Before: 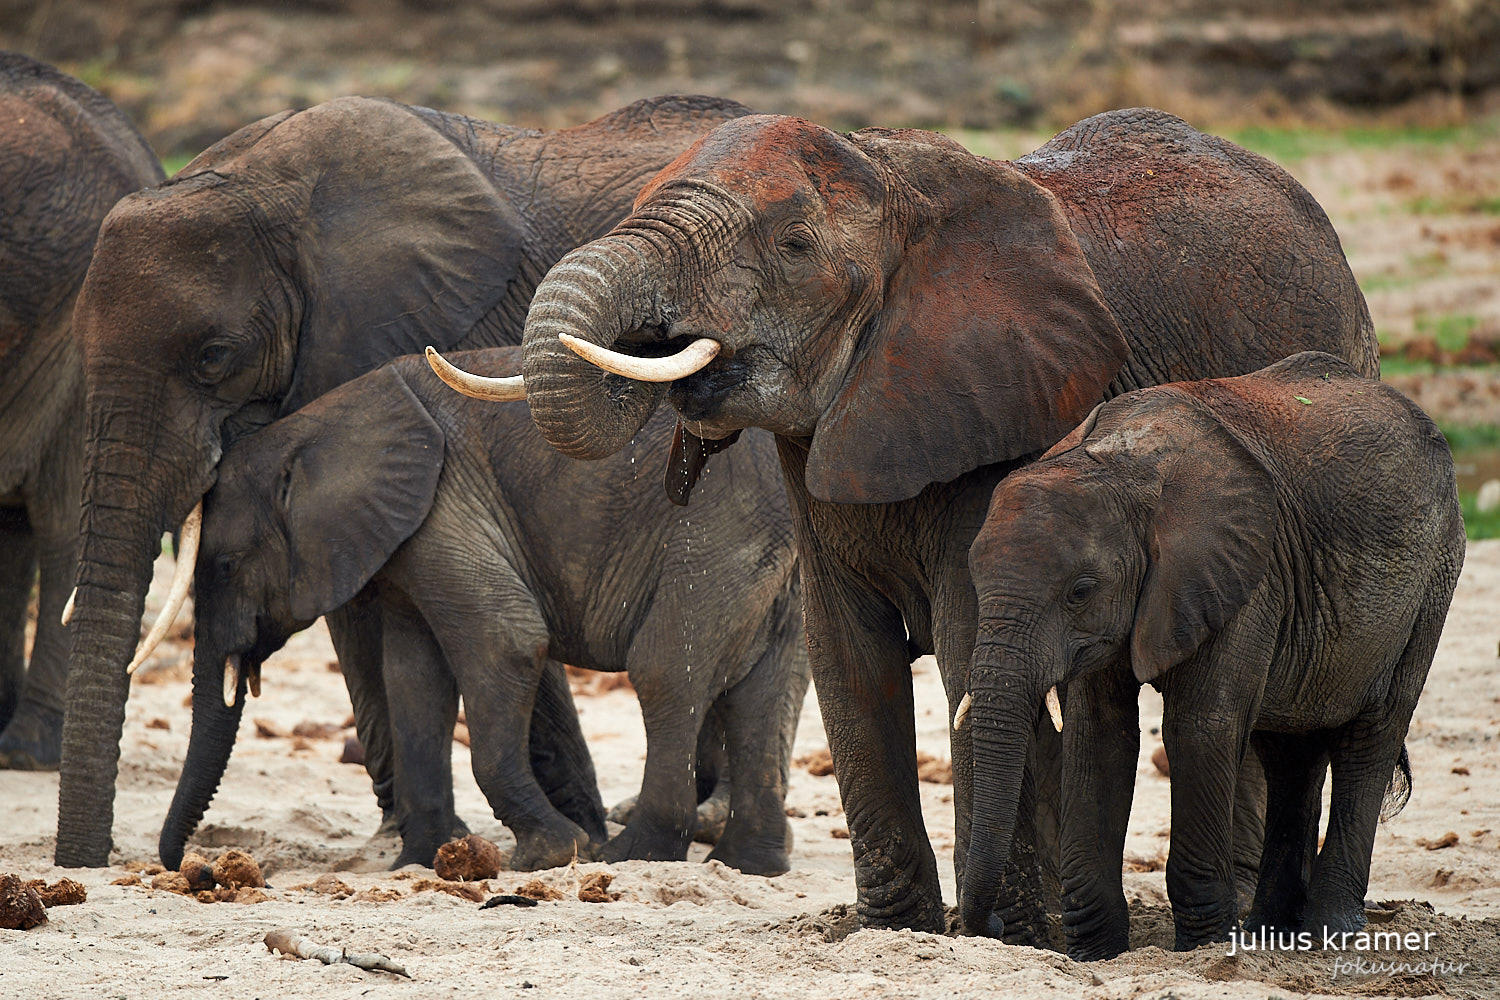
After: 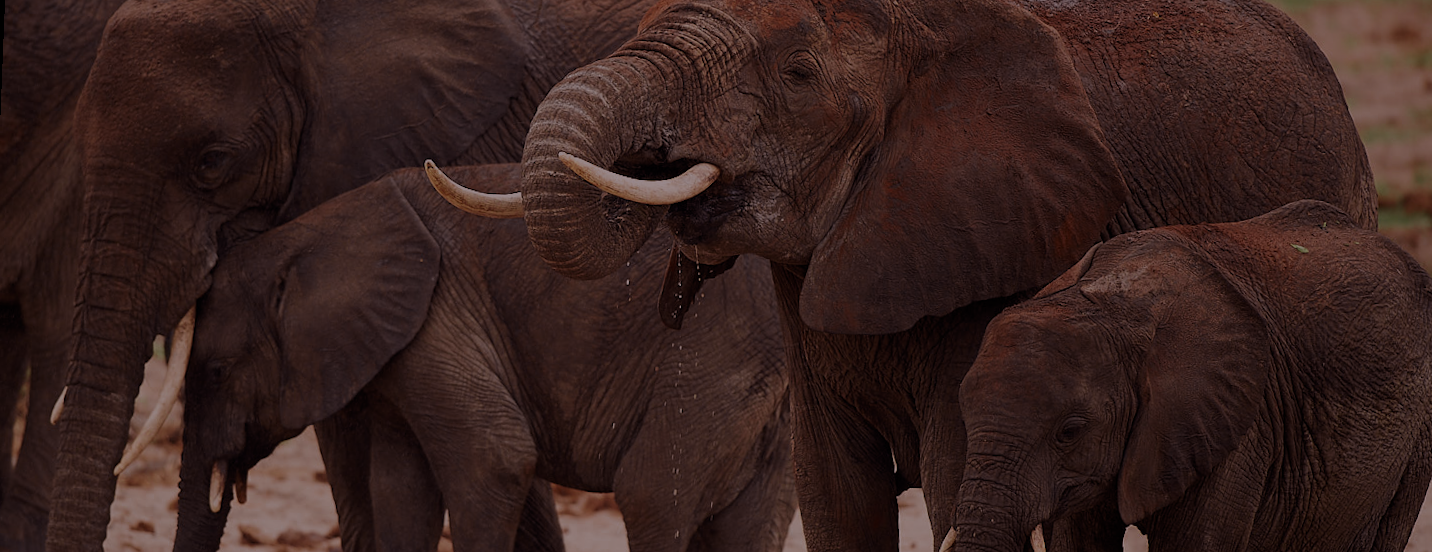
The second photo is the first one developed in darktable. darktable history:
rotate and perspective: rotation 2.27°, automatic cropping off
rgb levels: mode RGB, independent channels, levels [[0, 0.474, 1], [0, 0.5, 1], [0, 0.5, 1]]
exposure: exposure -2.002 EV, compensate highlight preservation false
crop: left 1.744%, top 19.225%, right 5.069%, bottom 28.357%
white balance: red 1.004, blue 1.024
velvia: on, module defaults
color zones: curves: ch0 [(0, 0.5) (0.125, 0.4) (0.25, 0.5) (0.375, 0.4) (0.5, 0.4) (0.625, 0.35) (0.75, 0.35) (0.875, 0.5)]; ch1 [(0, 0.35) (0.125, 0.45) (0.25, 0.35) (0.375, 0.35) (0.5, 0.35) (0.625, 0.35) (0.75, 0.45) (0.875, 0.35)]; ch2 [(0, 0.6) (0.125, 0.5) (0.25, 0.5) (0.375, 0.6) (0.5, 0.6) (0.625, 0.5) (0.75, 0.5) (0.875, 0.5)]
